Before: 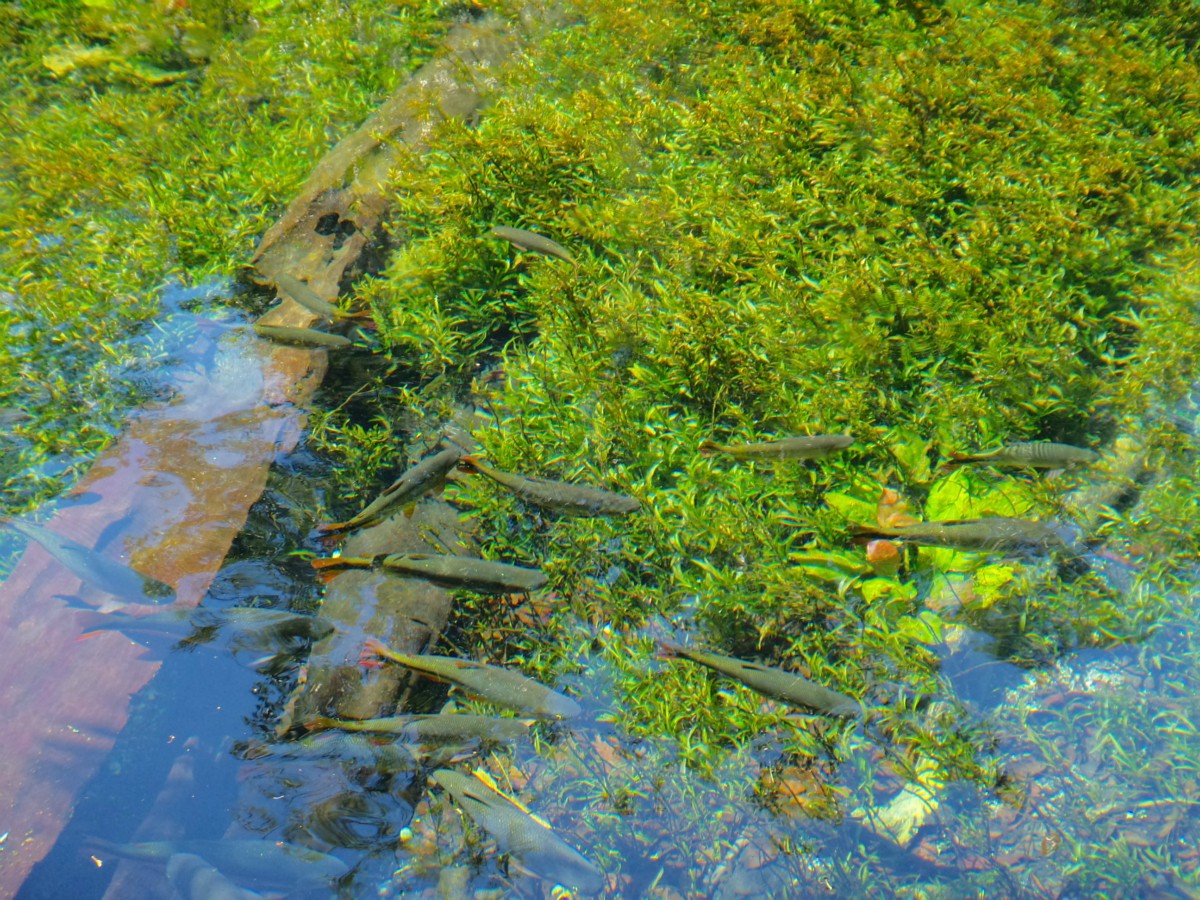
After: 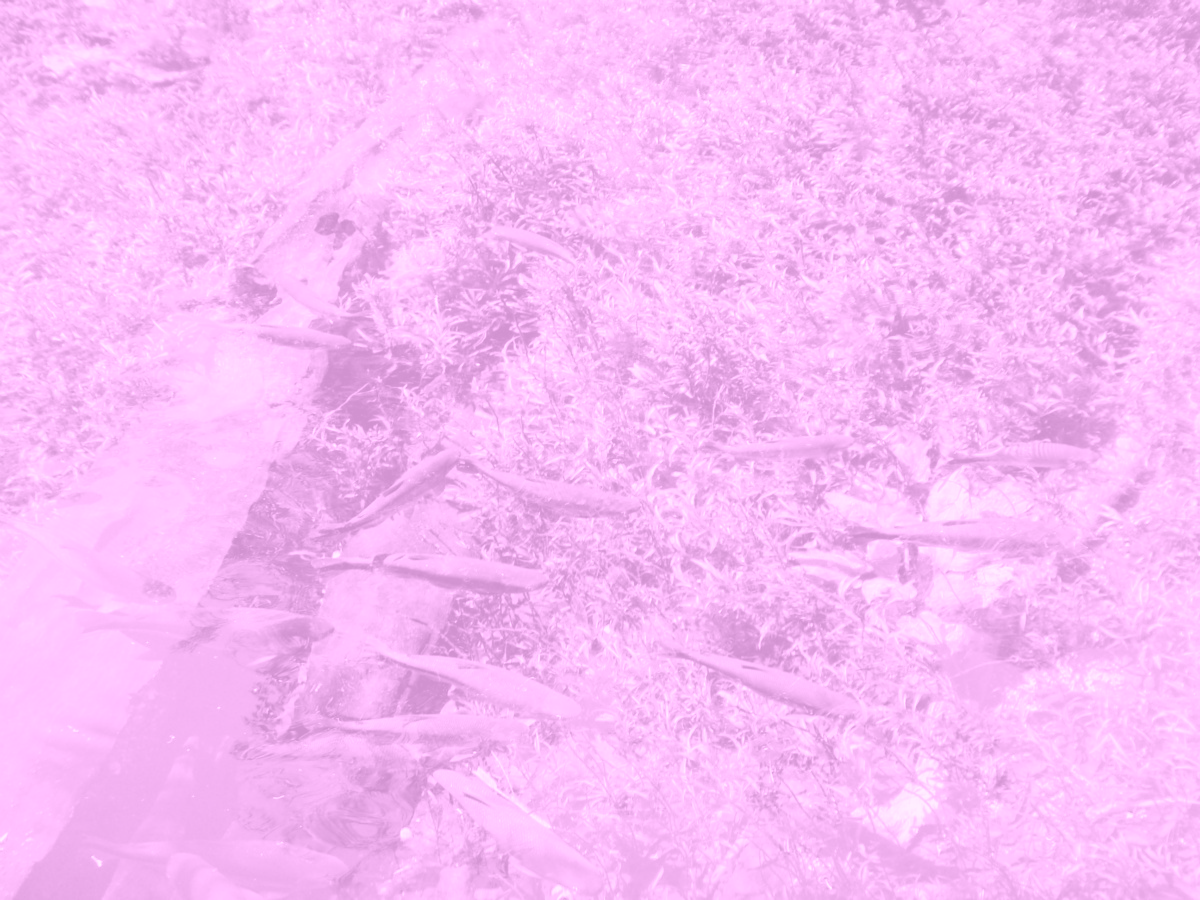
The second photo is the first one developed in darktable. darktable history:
color balance rgb: shadows lift › luminance -20%, power › hue 72.24°, highlights gain › luminance 15%, global offset › hue 171.6°, perceptual saturation grading › global saturation 14.09%, perceptual saturation grading › highlights -25%, perceptual saturation grading › shadows 25%, global vibrance 25%, contrast 10%
levels: mode automatic, black 0.023%, white 99.97%, levels [0.062, 0.494, 0.925]
shadows and highlights: shadows 43.71, white point adjustment -1.46, soften with gaussian
colorize: hue 331.2°, saturation 75%, source mix 30.28%, lightness 70.52%, version 1
